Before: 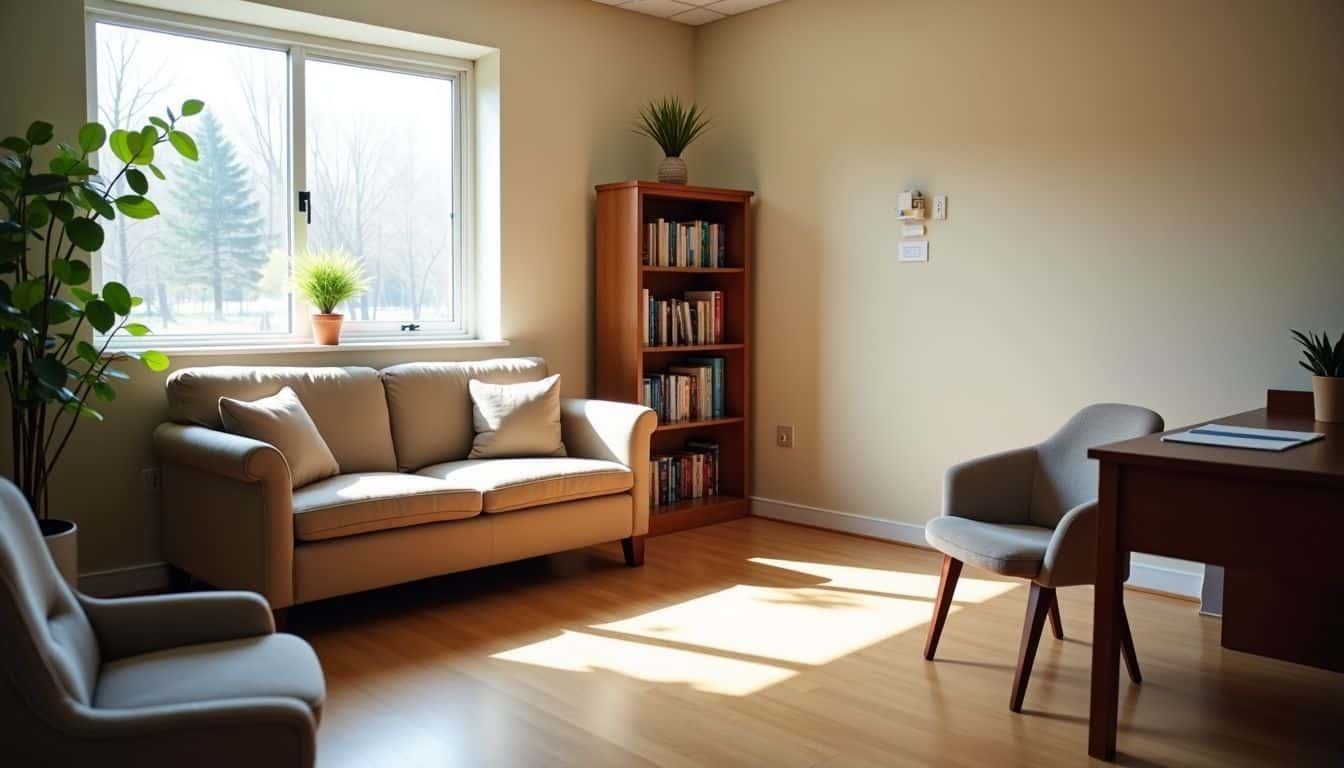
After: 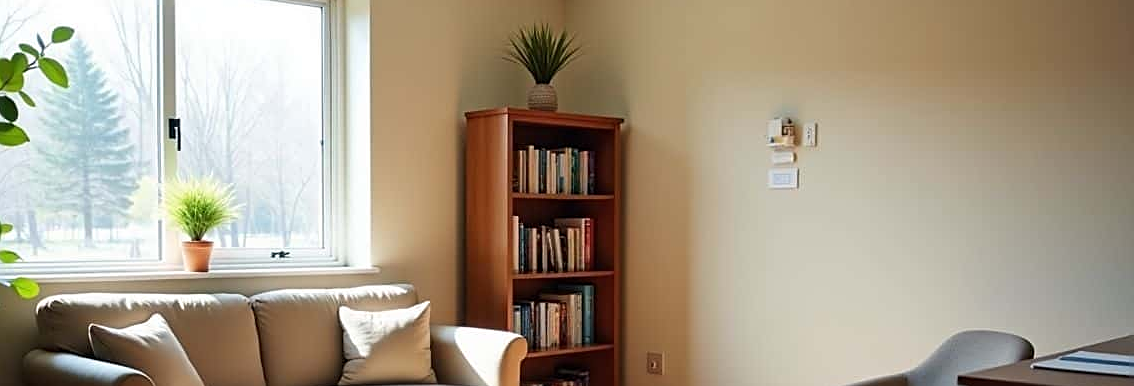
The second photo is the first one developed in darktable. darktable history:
crop and rotate: left 9.693%, top 9.59%, right 5.923%, bottom 40.119%
sharpen: on, module defaults
